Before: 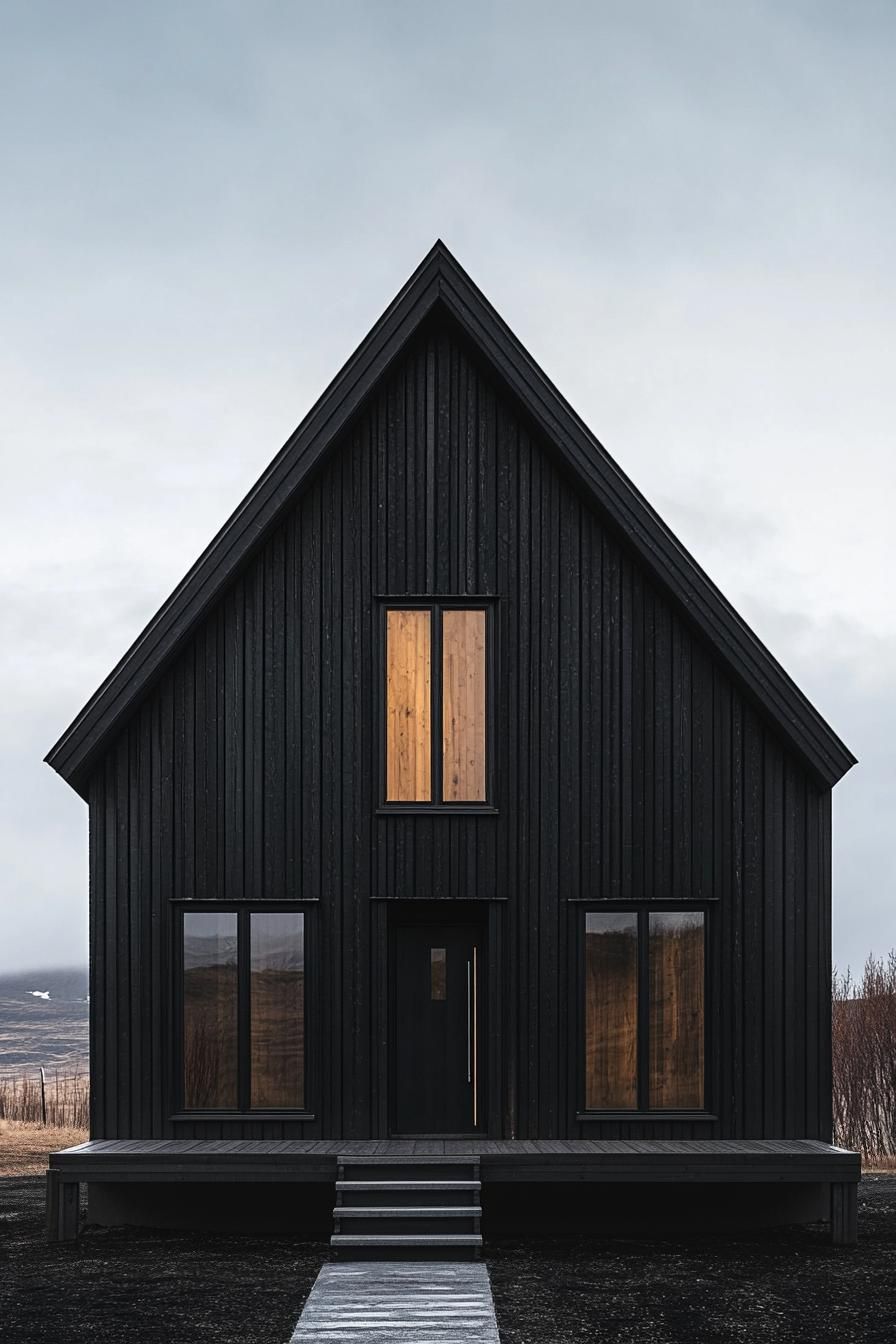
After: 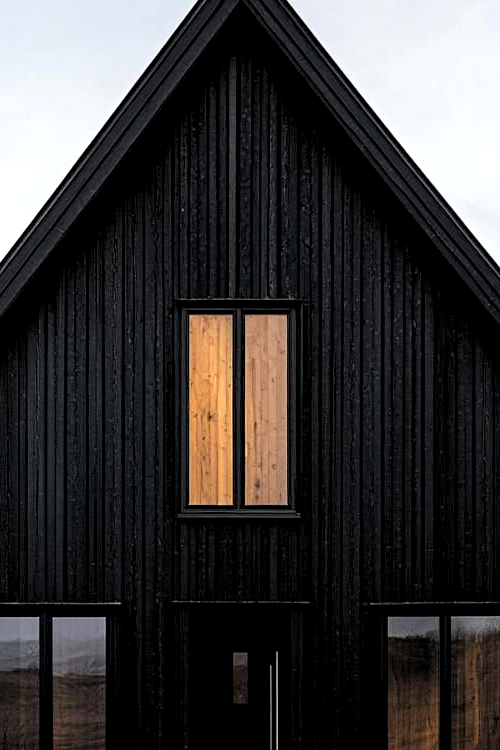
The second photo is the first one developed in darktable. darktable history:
crop and rotate: left 22.13%, top 22.054%, right 22.026%, bottom 22.102%
rgb levels: levels [[0.01, 0.419, 0.839], [0, 0.5, 1], [0, 0.5, 1]]
color balance: output saturation 110%
